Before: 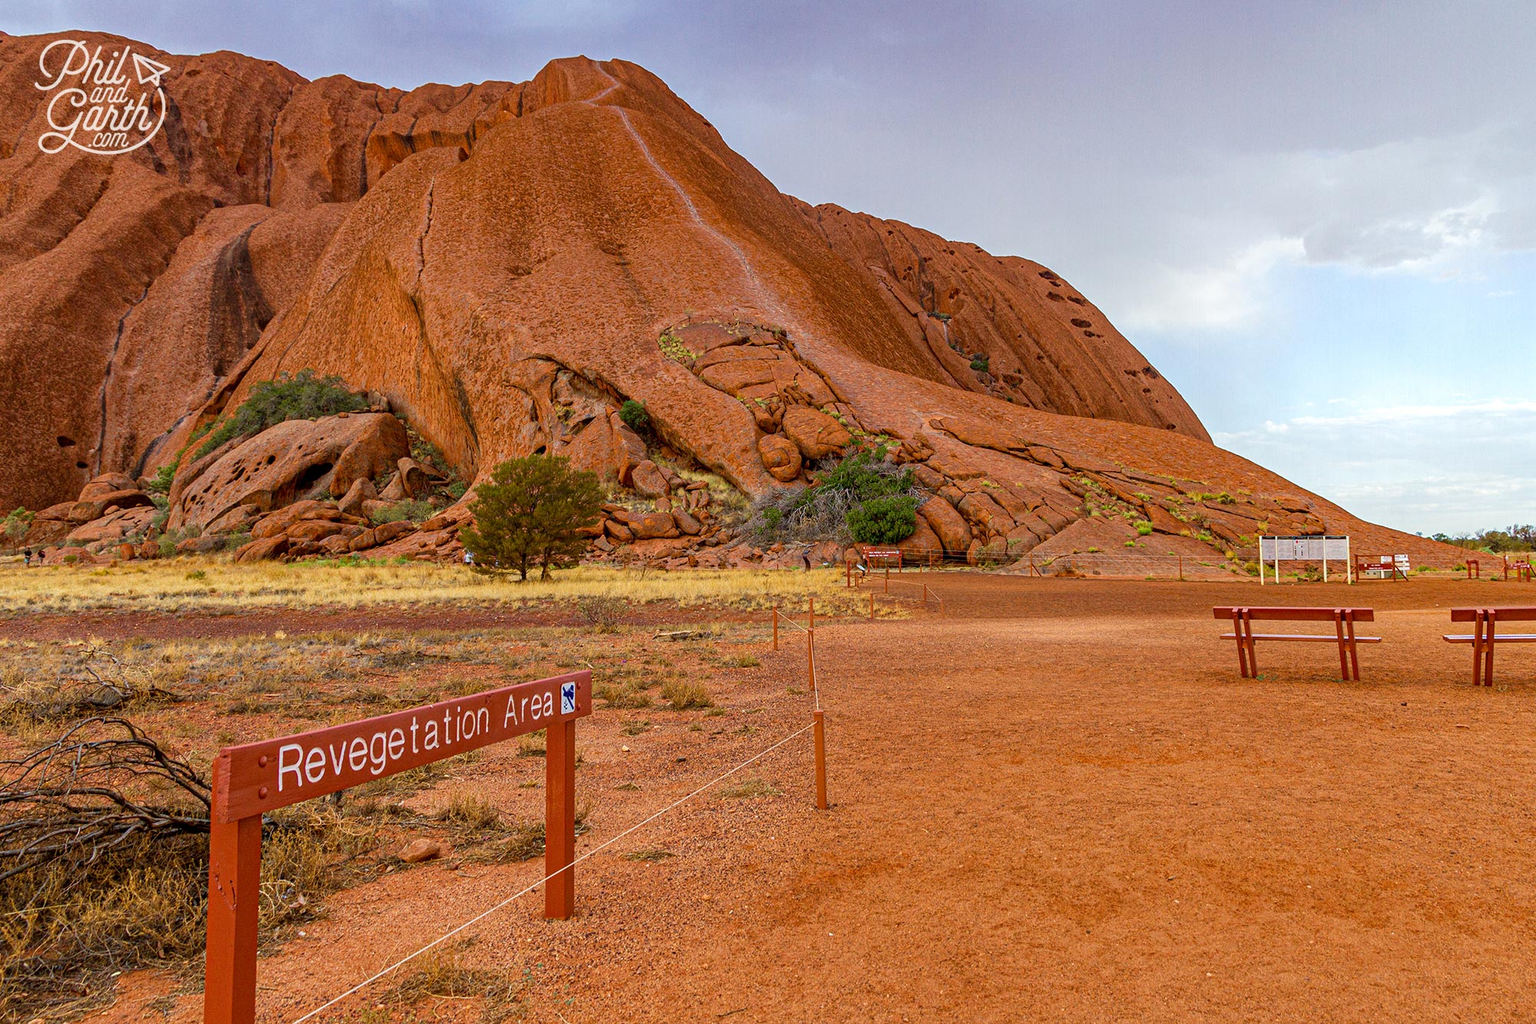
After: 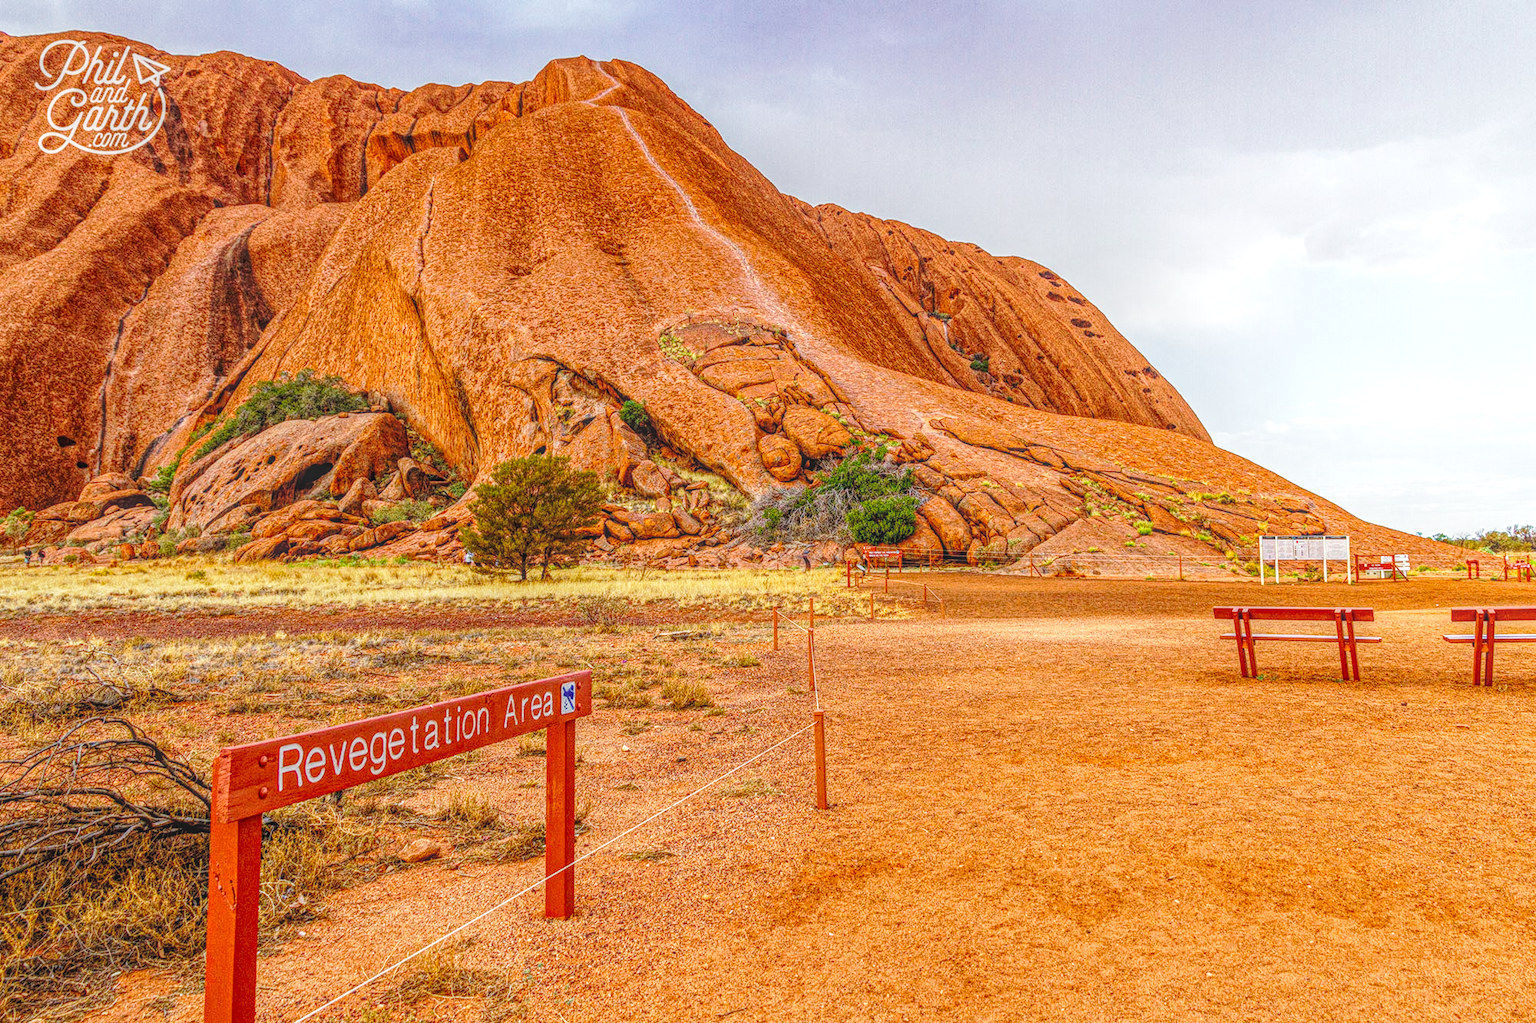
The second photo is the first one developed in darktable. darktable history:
base curve: curves: ch0 [(0, 0) (0.028, 0.03) (0.121, 0.232) (0.46, 0.748) (0.859, 0.968) (1, 1)], preserve colors none
local contrast: highlights 20%, shadows 25%, detail 200%, midtone range 0.2
